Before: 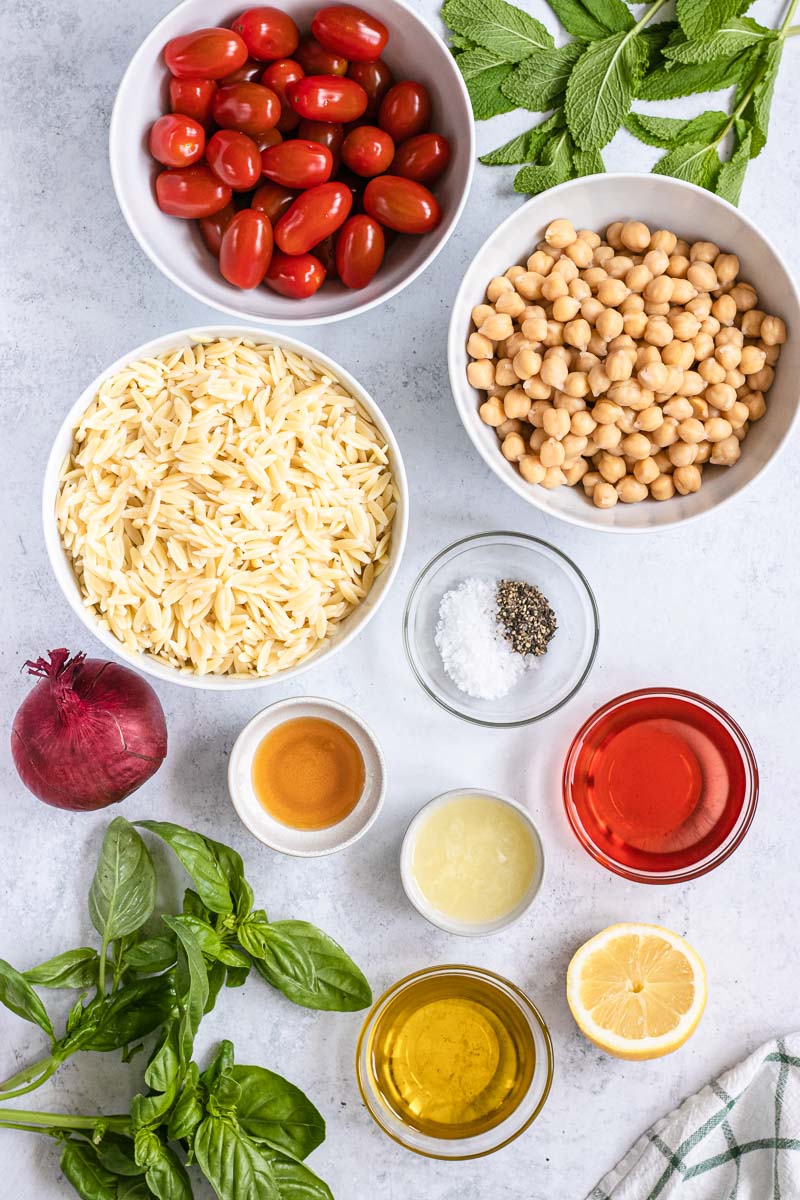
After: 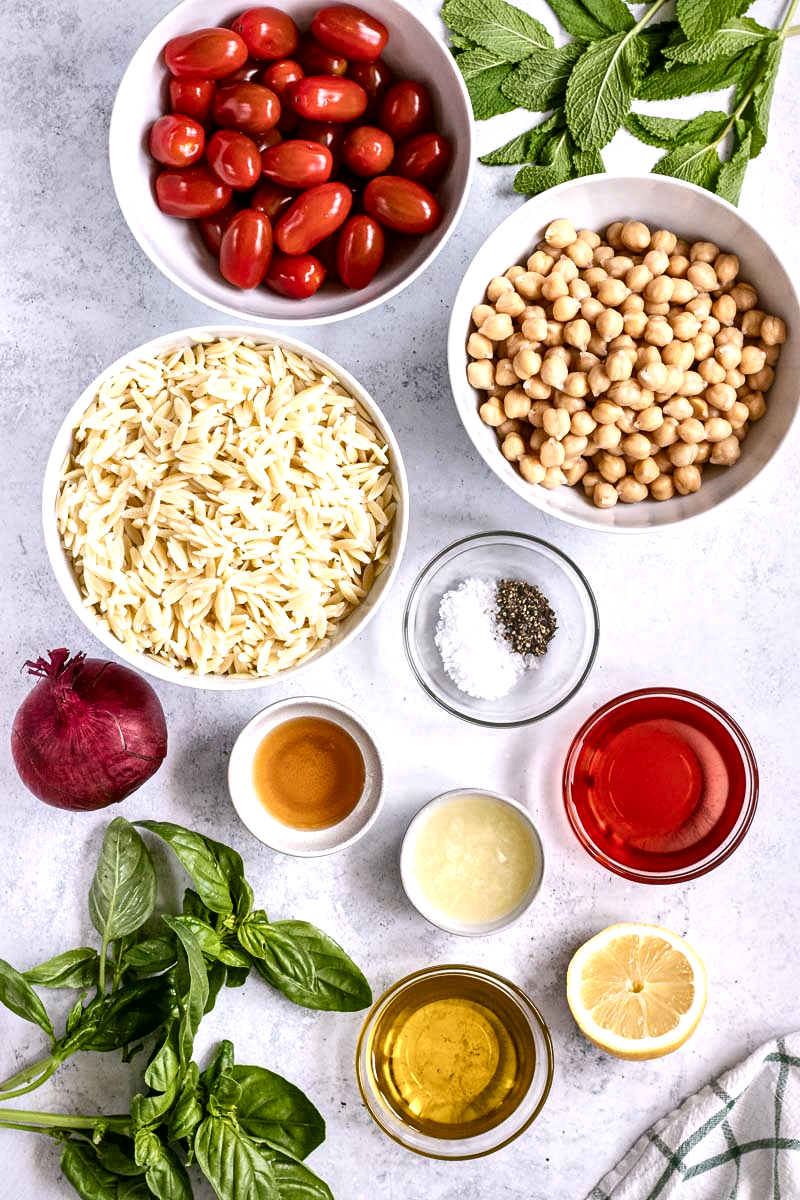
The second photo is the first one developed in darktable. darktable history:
color correction: highlights a* 3.12, highlights b* -1.55, shadows a* -0.101, shadows b* 2.52, saturation 0.98
local contrast: mode bilateral grid, contrast 44, coarseness 69, detail 214%, midtone range 0.2
